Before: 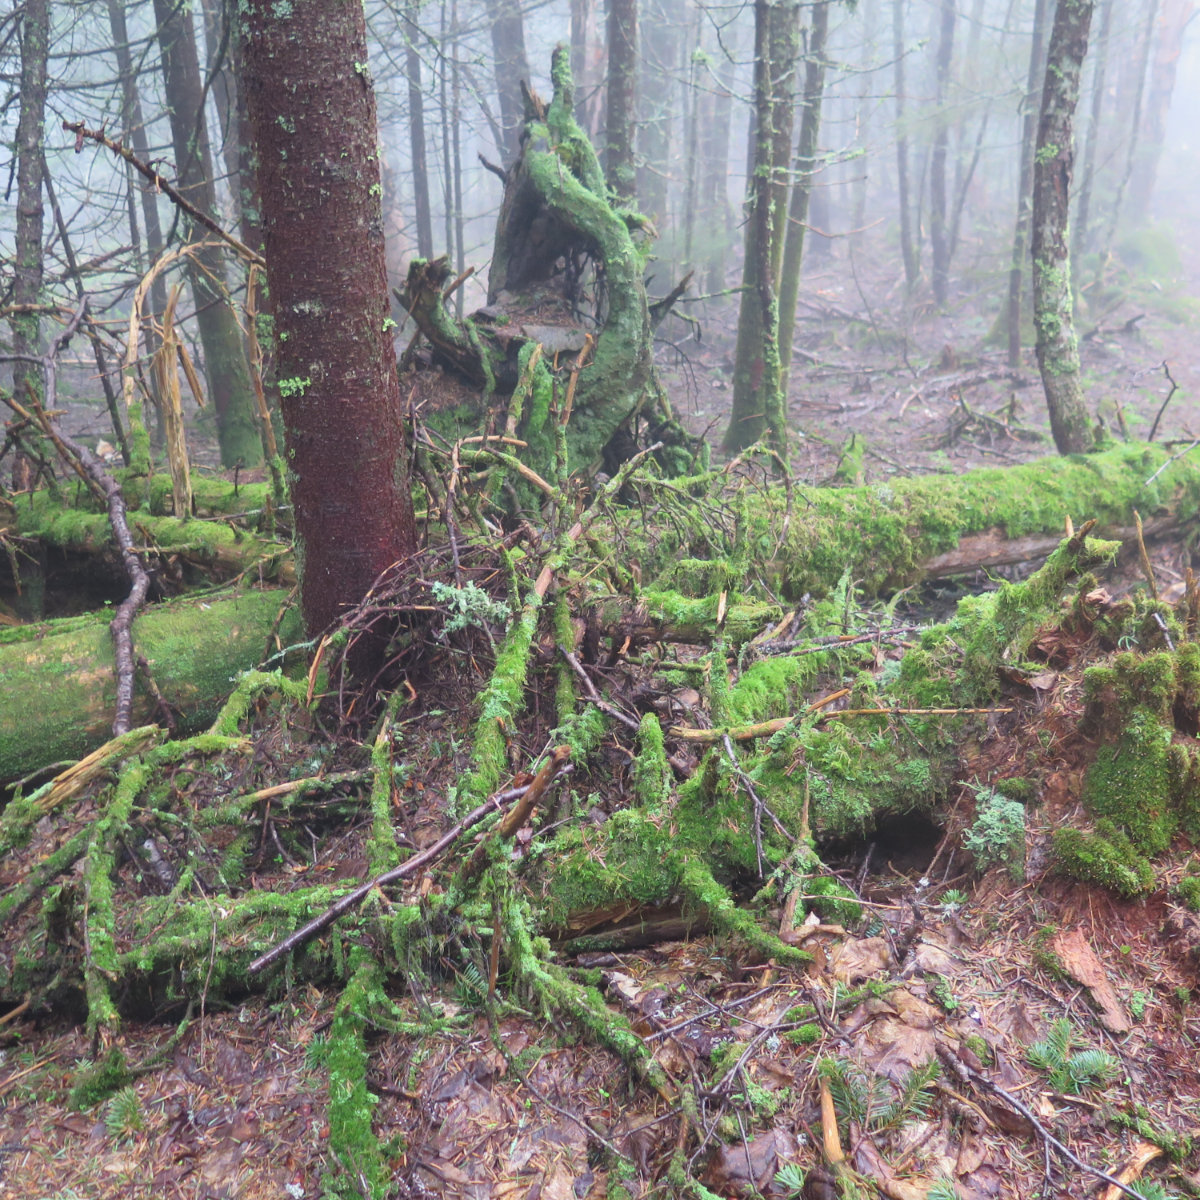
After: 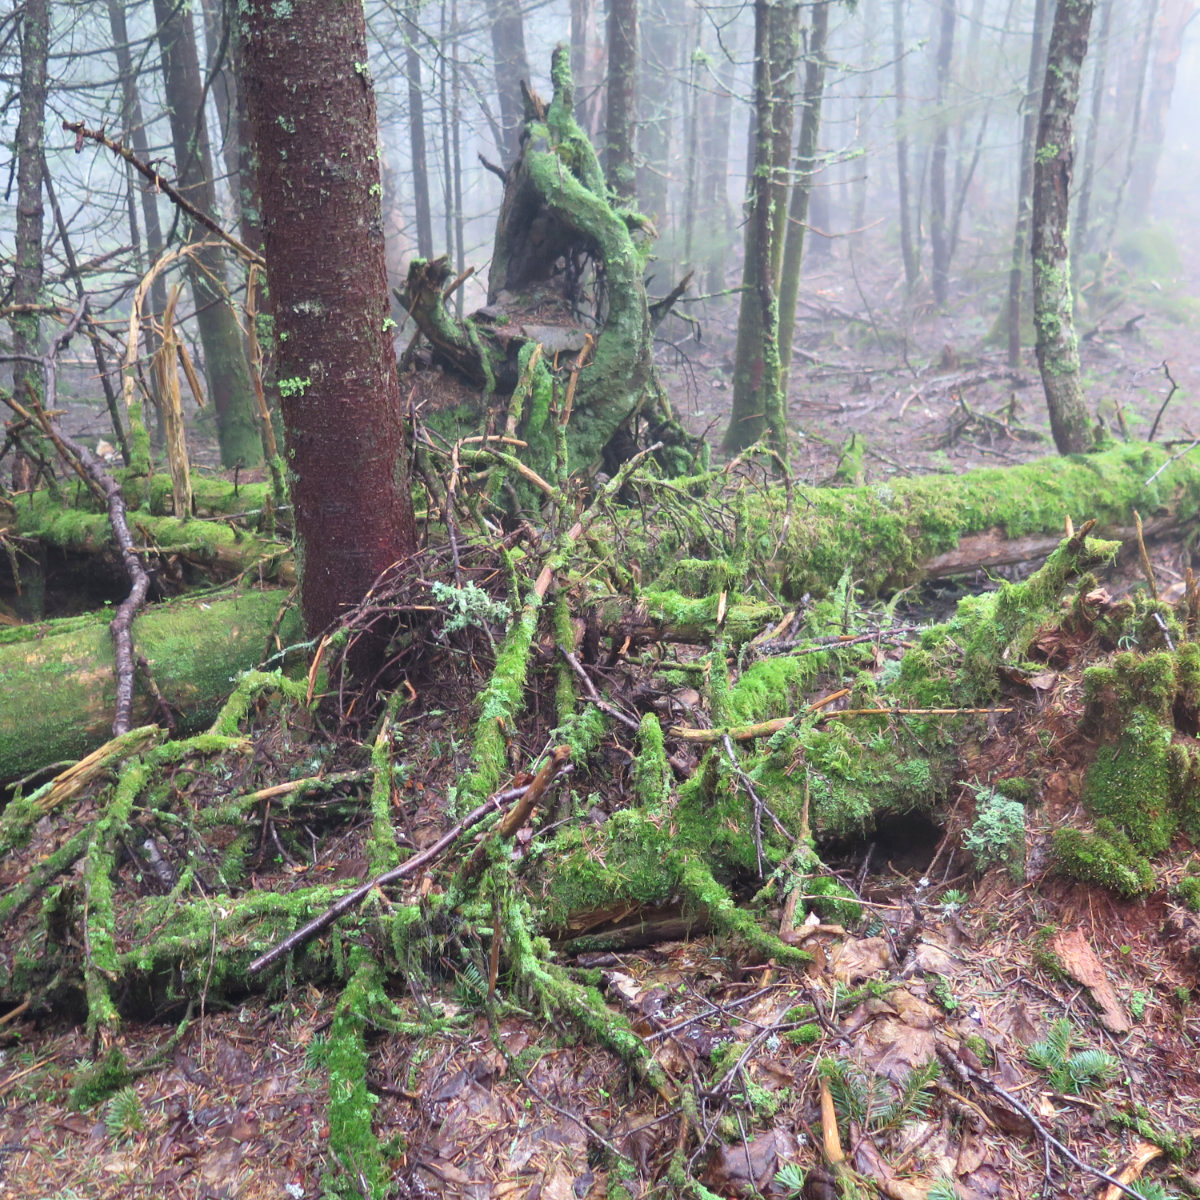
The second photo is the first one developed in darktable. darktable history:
contrast equalizer: octaves 7, y [[0.6 ×6], [0.55 ×6], [0 ×6], [0 ×6], [0 ×6]], mix 0.304
